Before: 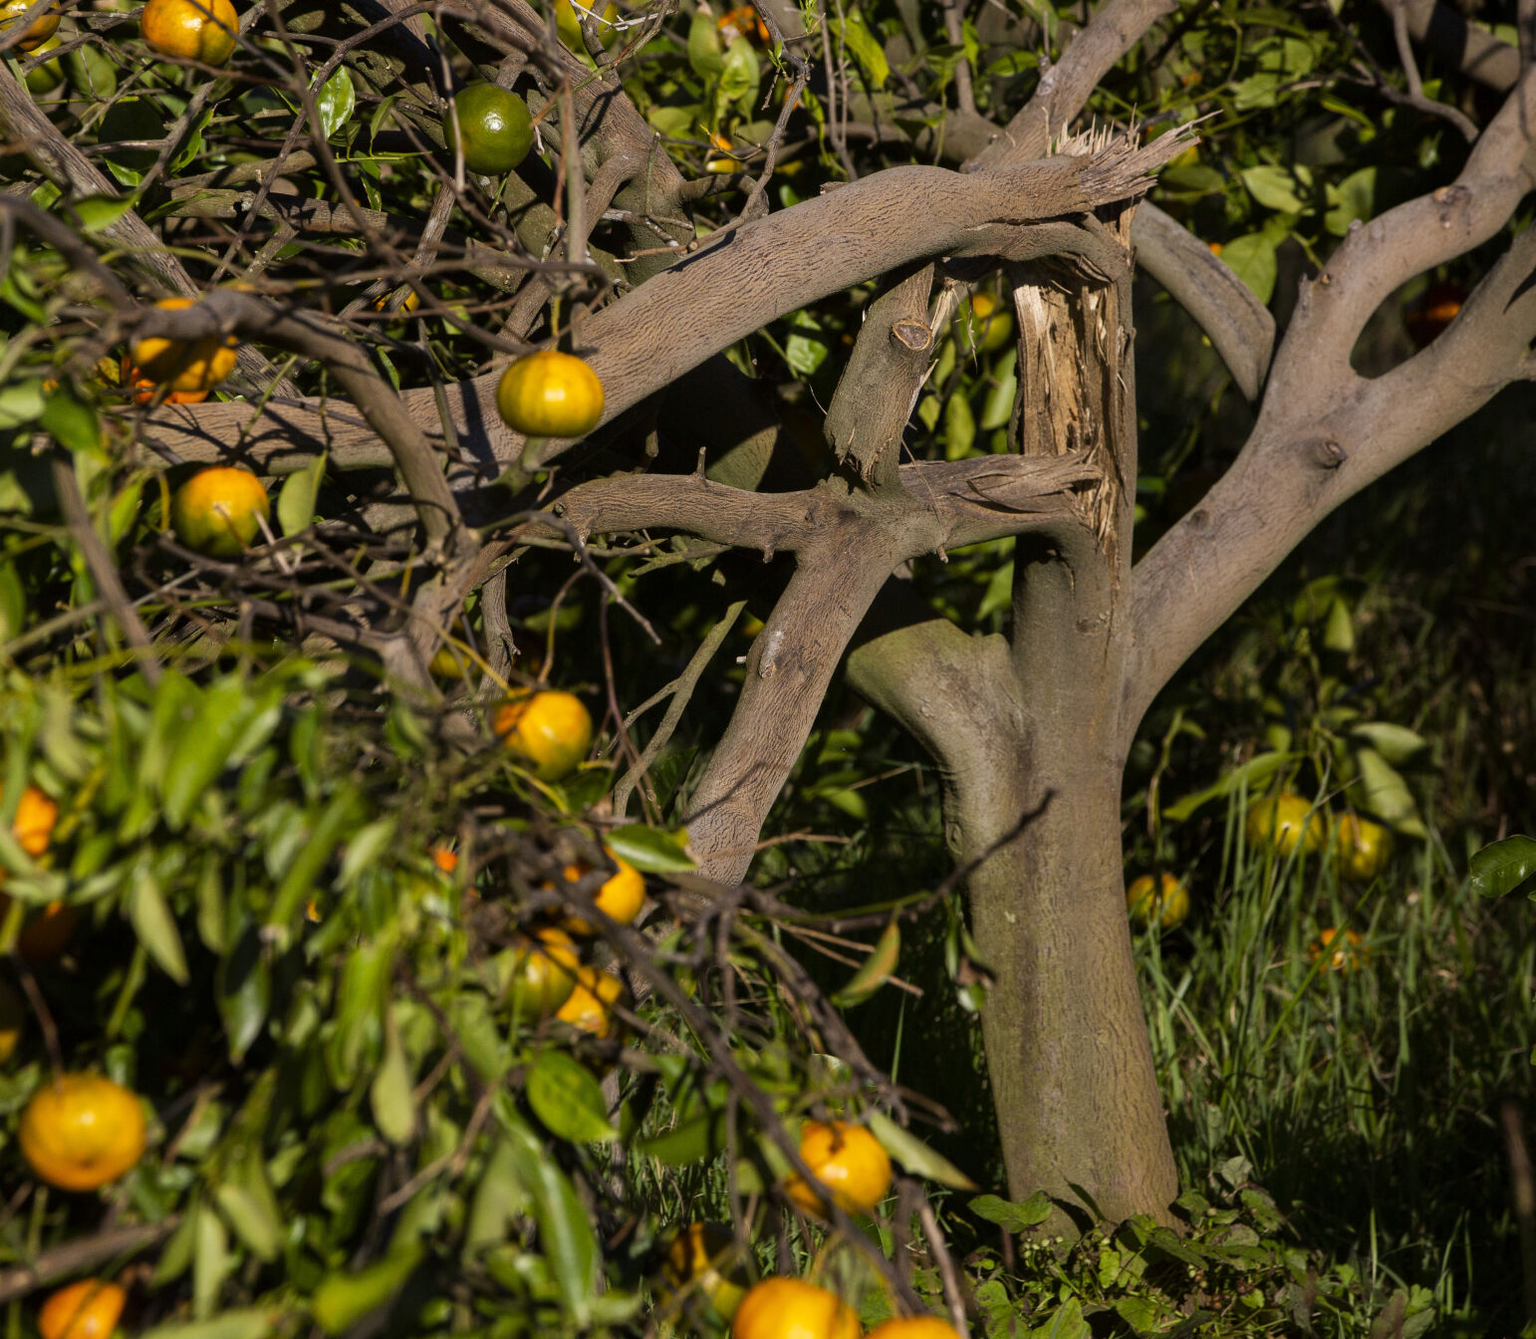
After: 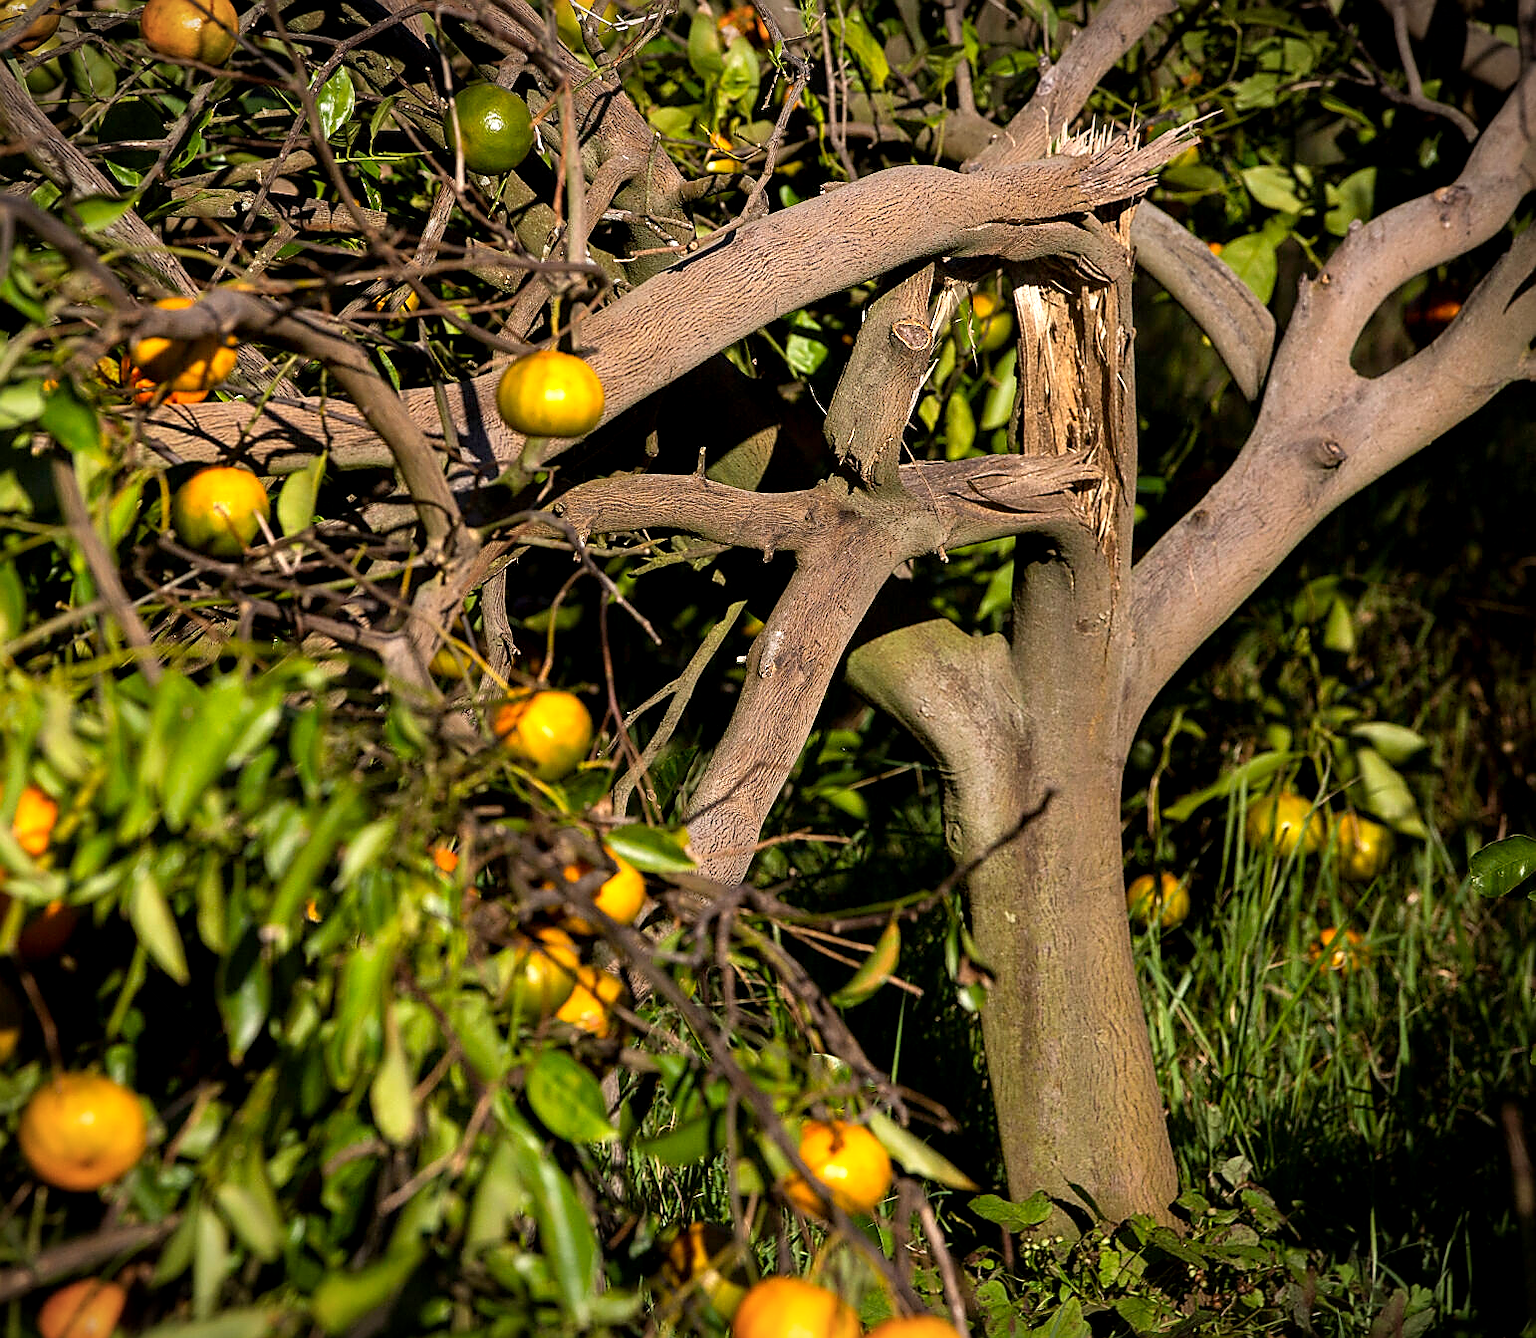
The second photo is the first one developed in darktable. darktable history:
vignetting: fall-off start 100.33%, brightness -0.583, saturation -0.127, width/height ratio 1.304, unbound false
exposure: black level correction 0.001, exposure 0.675 EV, compensate highlight preservation false
sharpen: radius 1.368, amount 1.241, threshold 0.663
